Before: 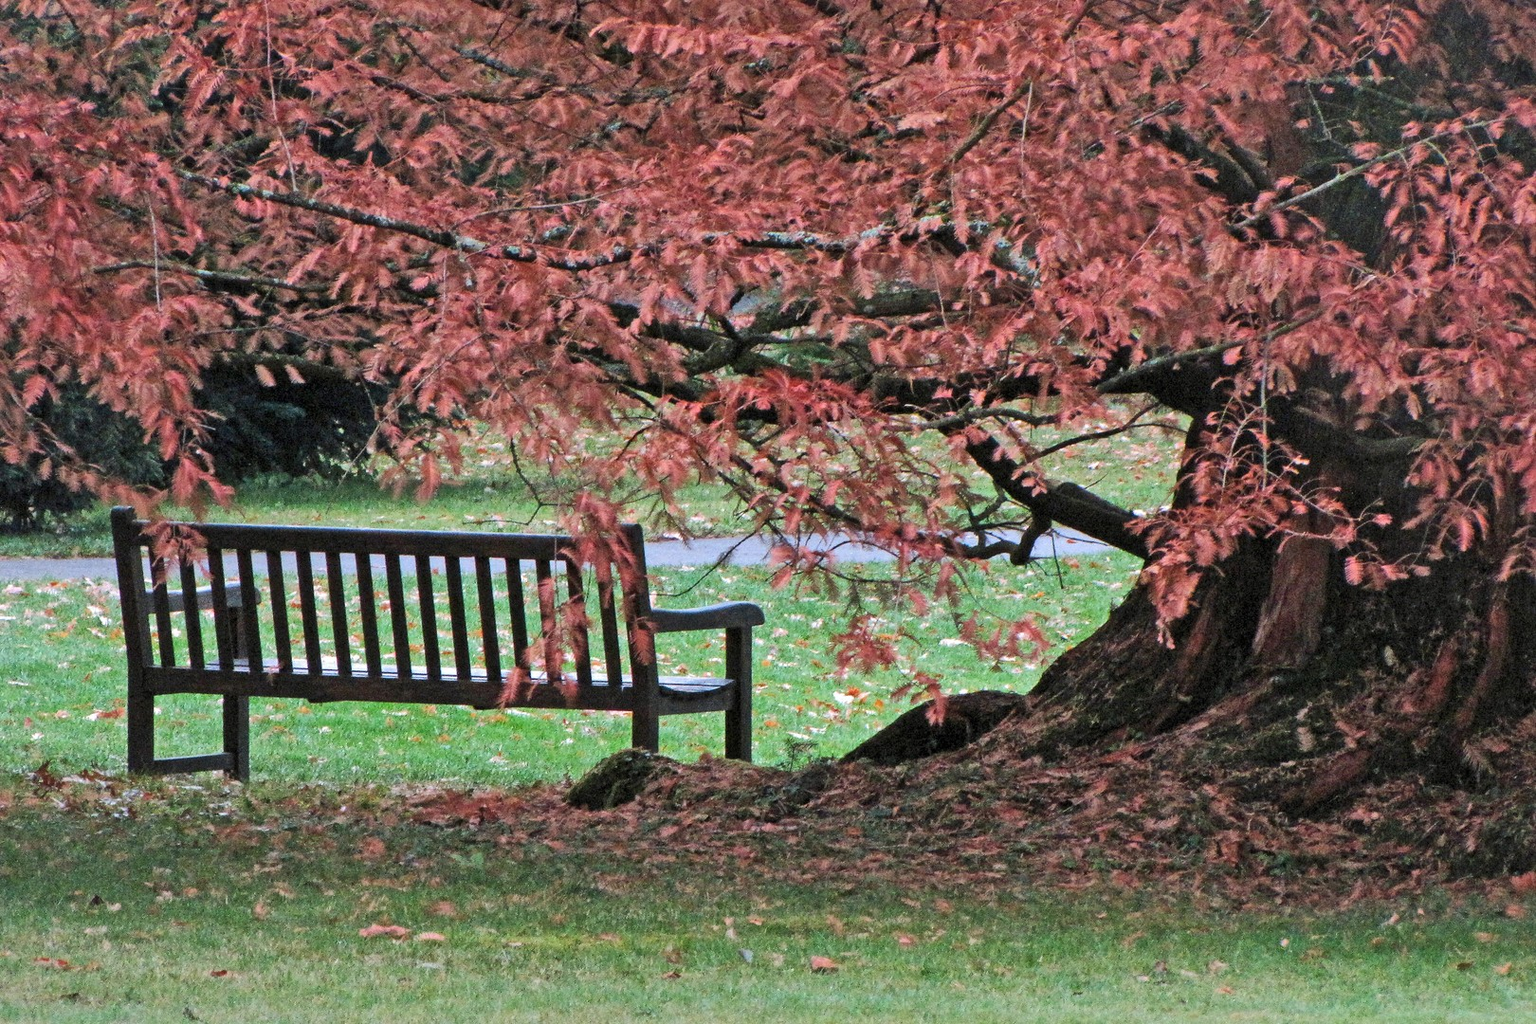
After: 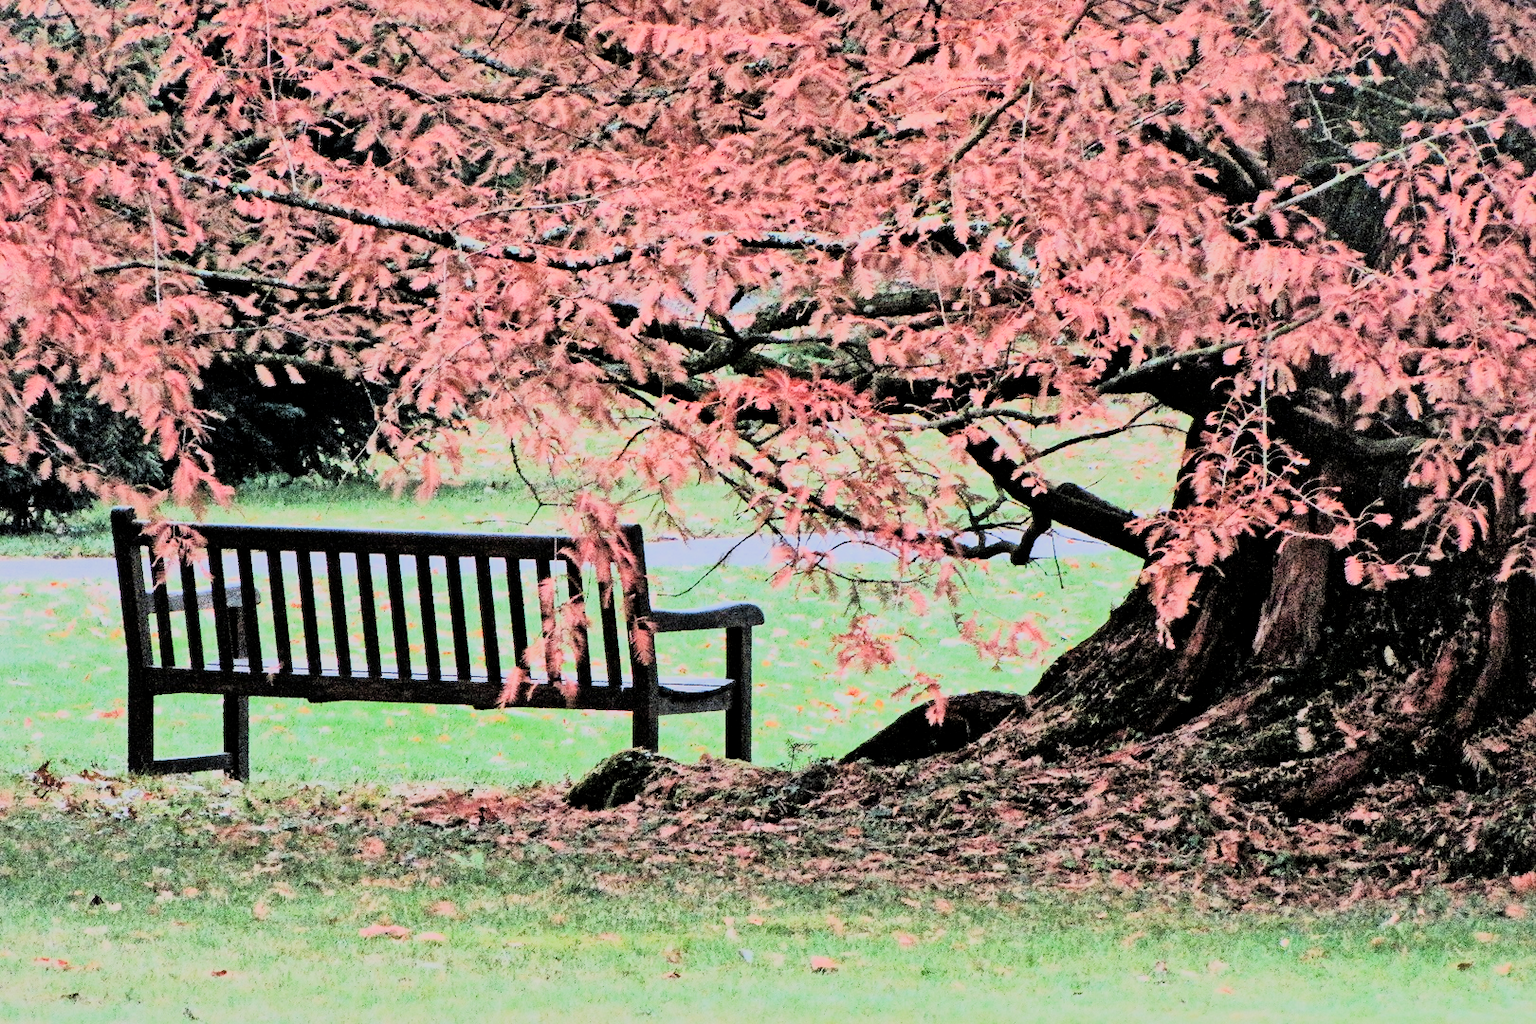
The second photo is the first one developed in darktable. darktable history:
rgb curve: curves: ch0 [(0, 0) (0.21, 0.15) (0.24, 0.21) (0.5, 0.75) (0.75, 0.96) (0.89, 0.99) (1, 1)]; ch1 [(0, 0.02) (0.21, 0.13) (0.25, 0.2) (0.5, 0.67) (0.75, 0.9) (0.89, 0.97) (1, 1)]; ch2 [(0, 0.02) (0.21, 0.13) (0.25, 0.2) (0.5, 0.67) (0.75, 0.9) (0.89, 0.97) (1, 1)], compensate middle gray true
filmic rgb: black relative exposure -7.65 EV, white relative exposure 4.56 EV, hardness 3.61
local contrast: mode bilateral grid, contrast 20, coarseness 50, detail 120%, midtone range 0.2
exposure: exposure 0.376 EV, compensate highlight preservation false
